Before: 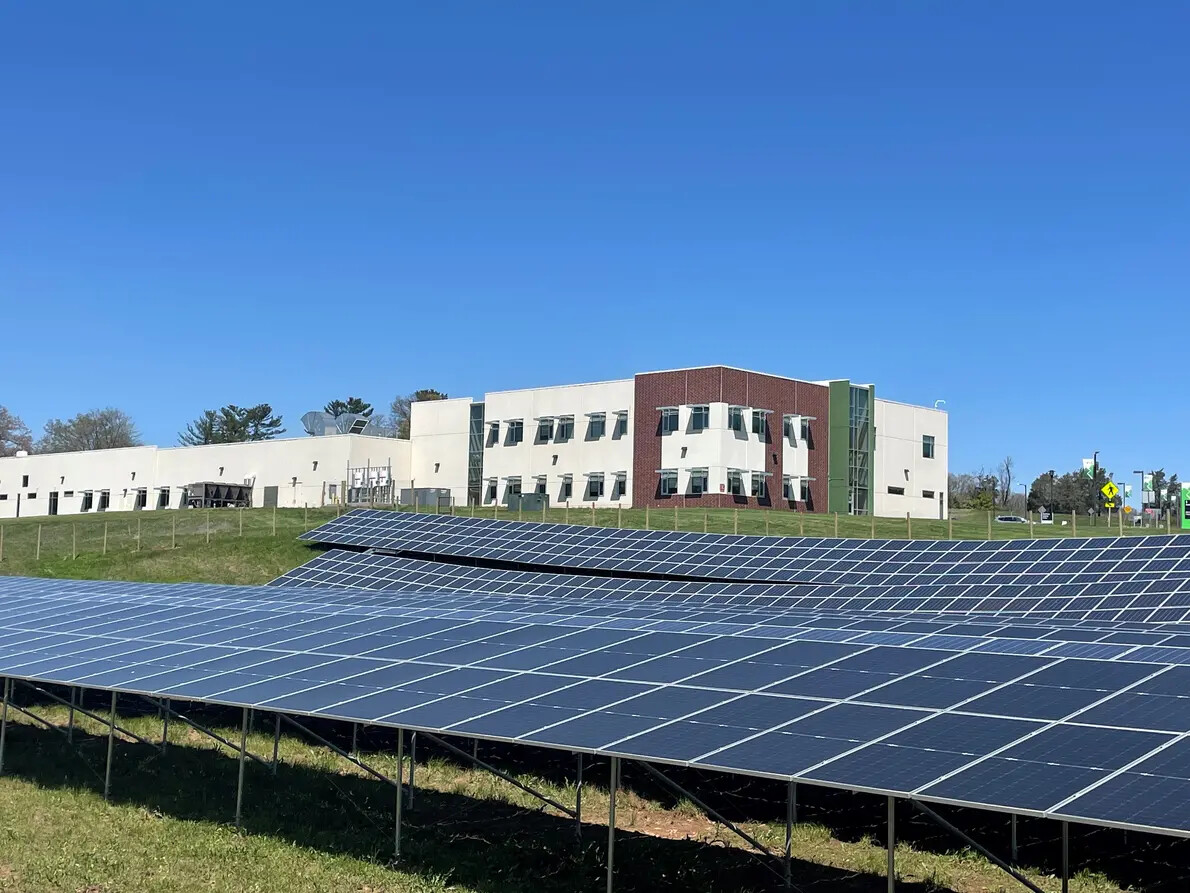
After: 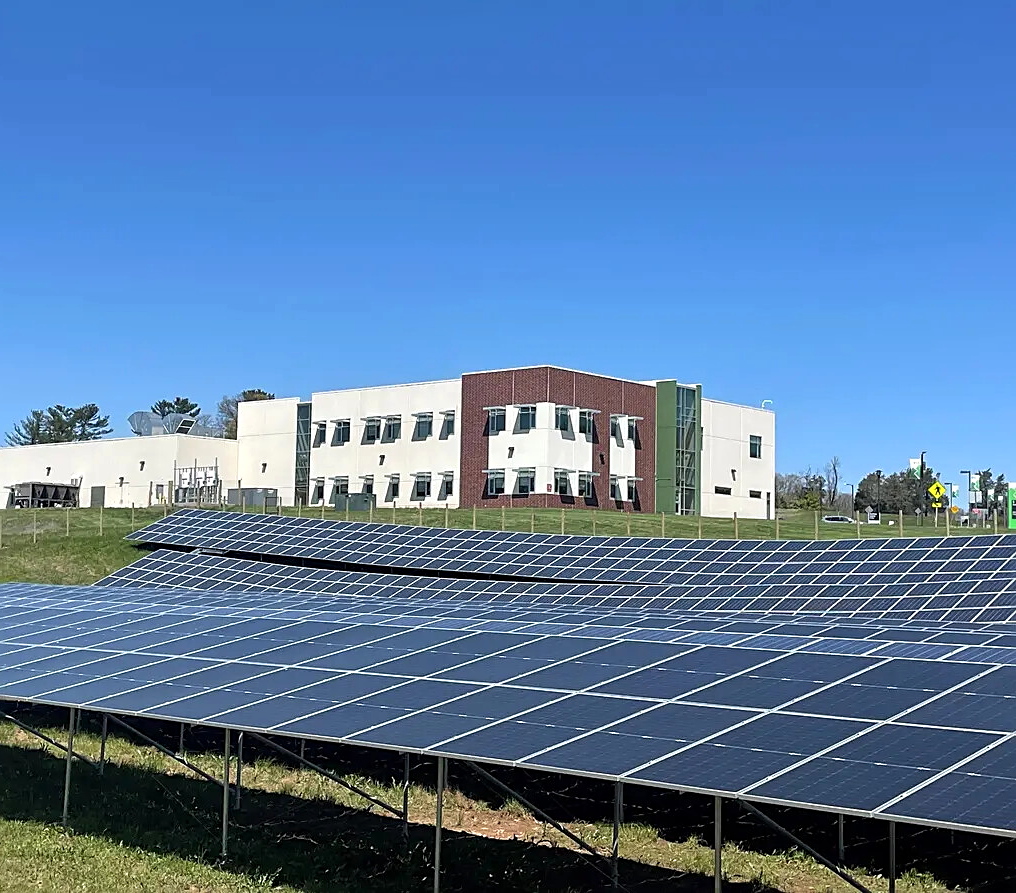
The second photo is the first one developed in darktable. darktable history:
crop and rotate: left 14.584%
exposure: exposure 0.131 EV, compensate highlight preservation false
sharpen: on, module defaults
